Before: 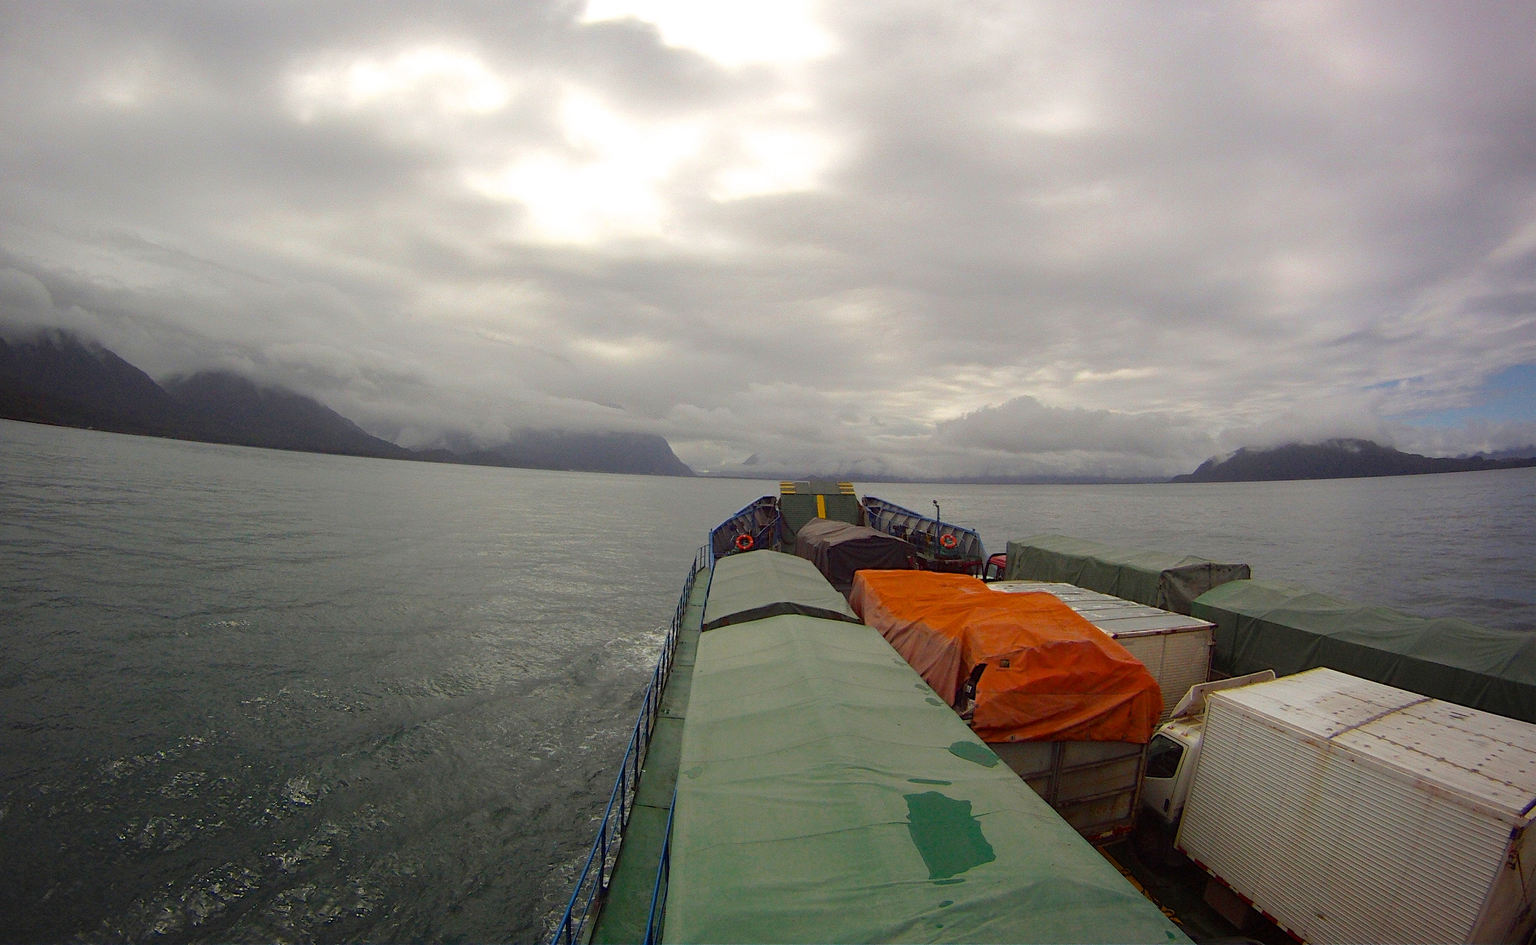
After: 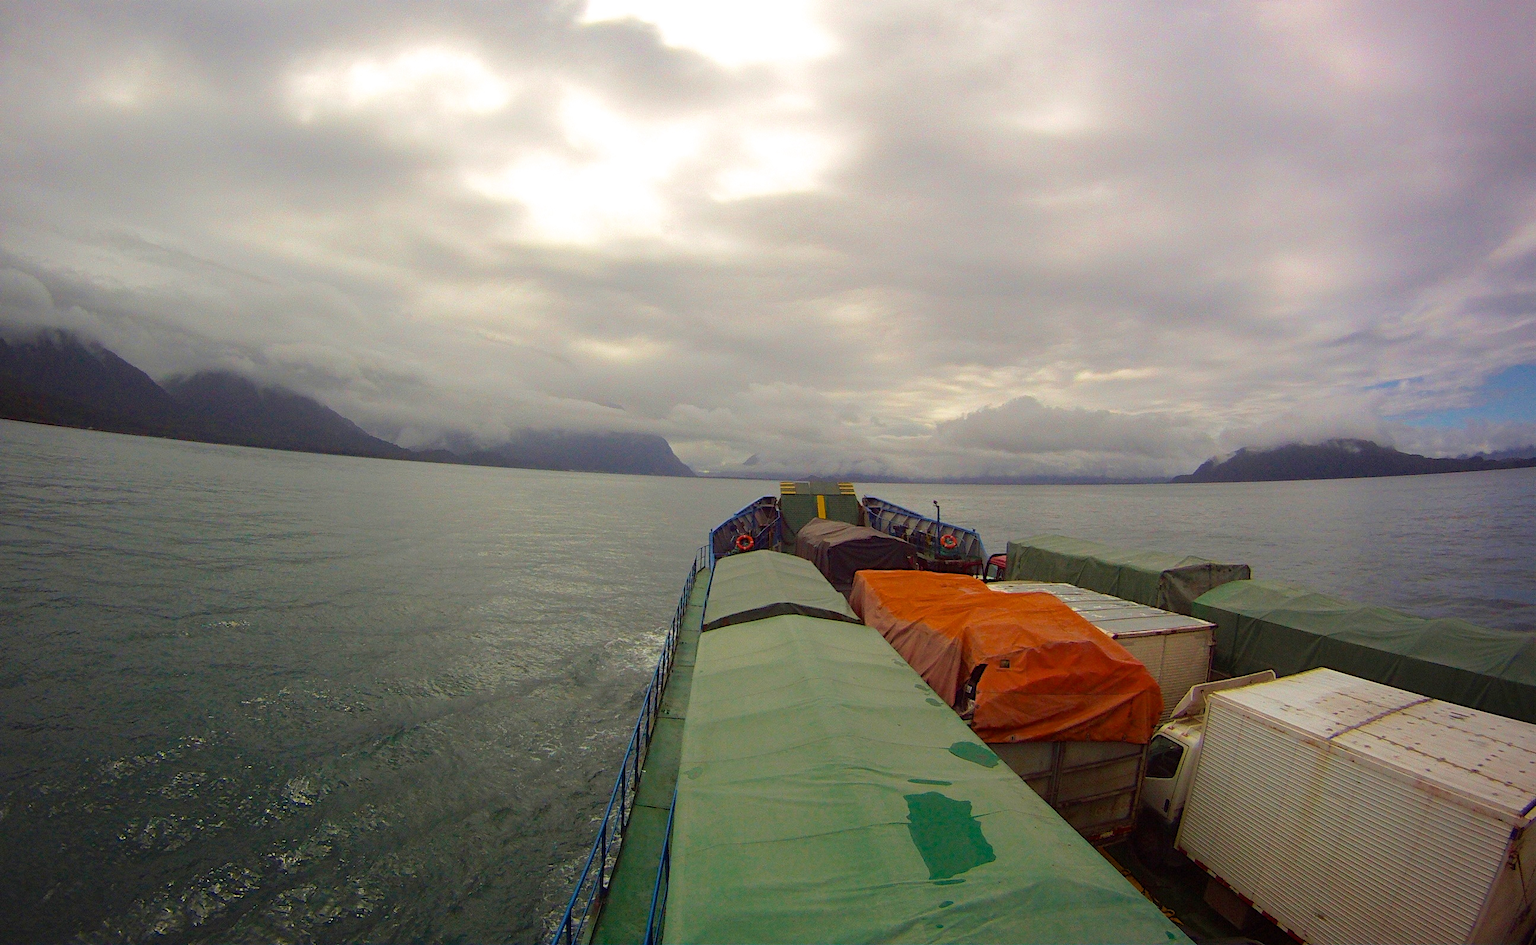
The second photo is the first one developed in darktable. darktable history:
velvia: strength 44.49%
